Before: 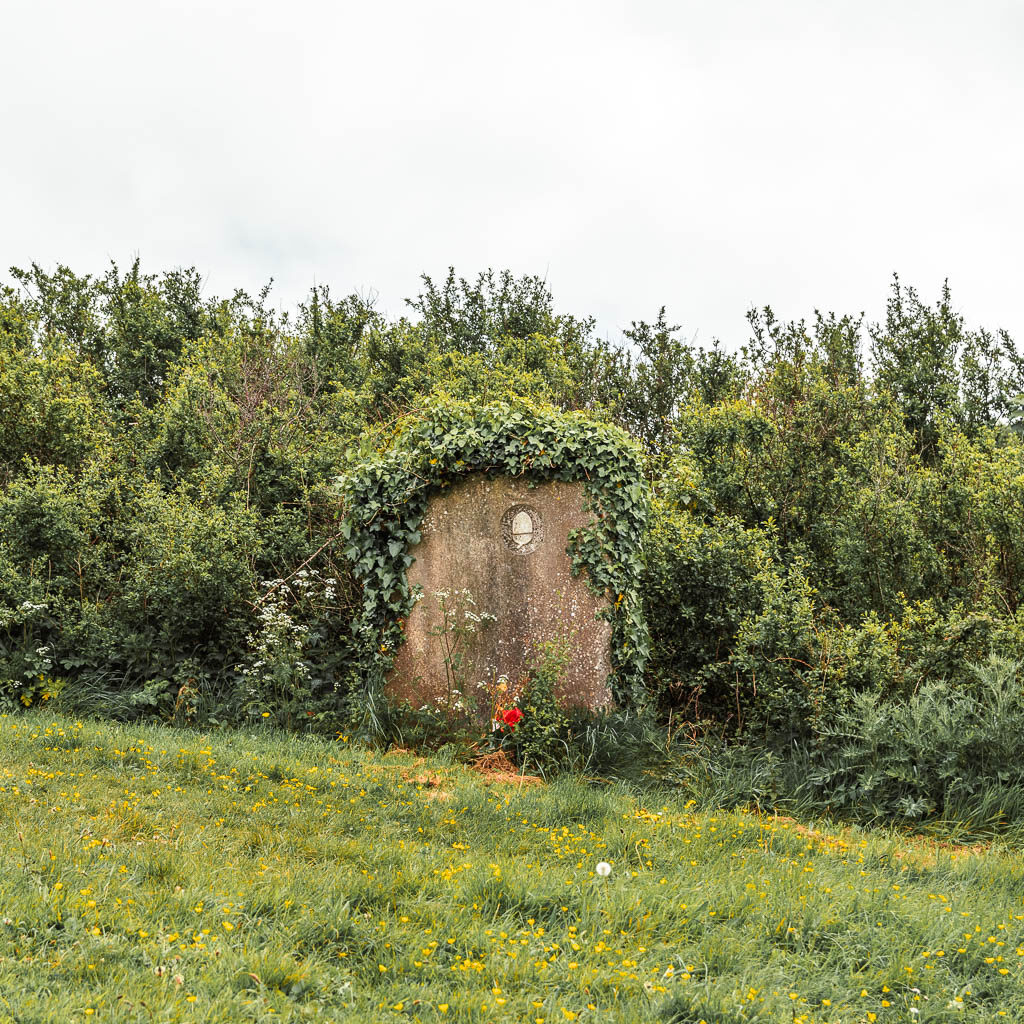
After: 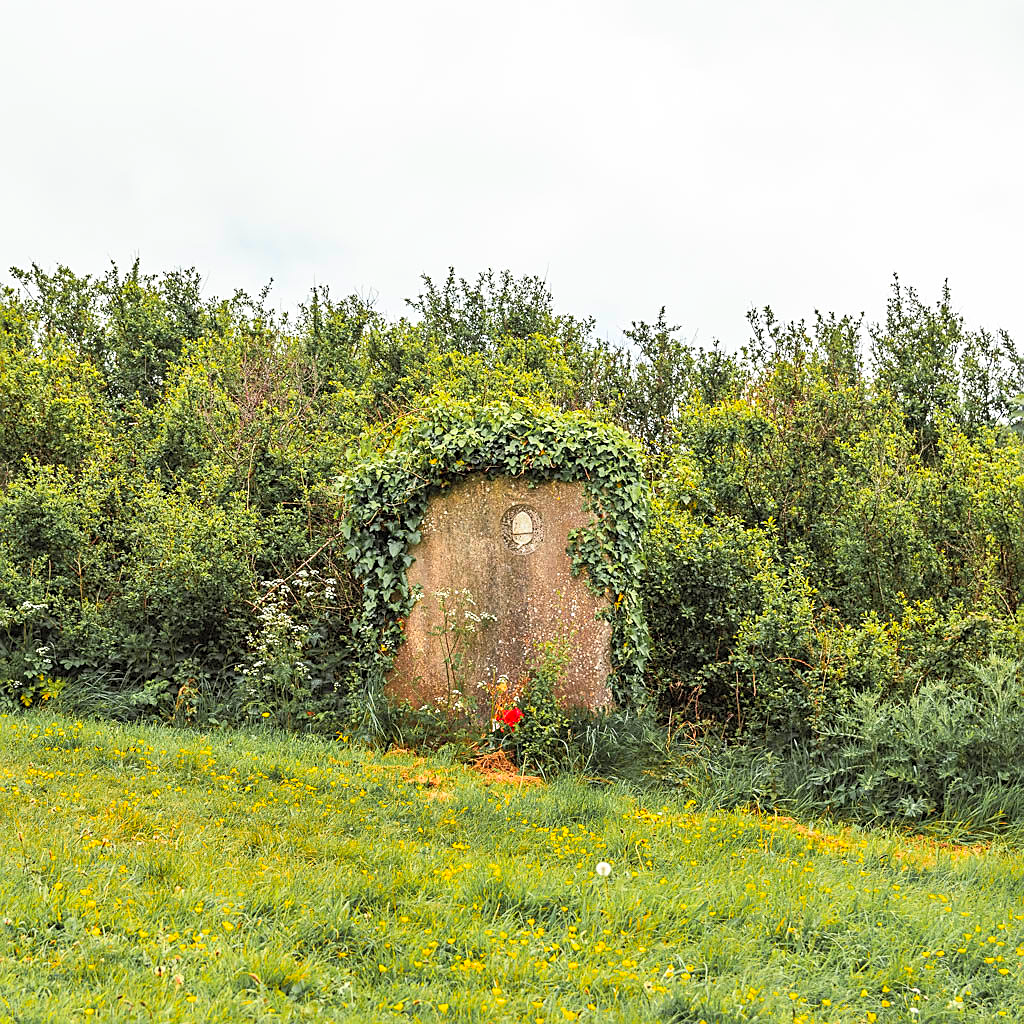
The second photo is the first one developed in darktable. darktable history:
sharpen: on, module defaults
contrast brightness saturation: contrast 0.07, brightness 0.18, saturation 0.4
